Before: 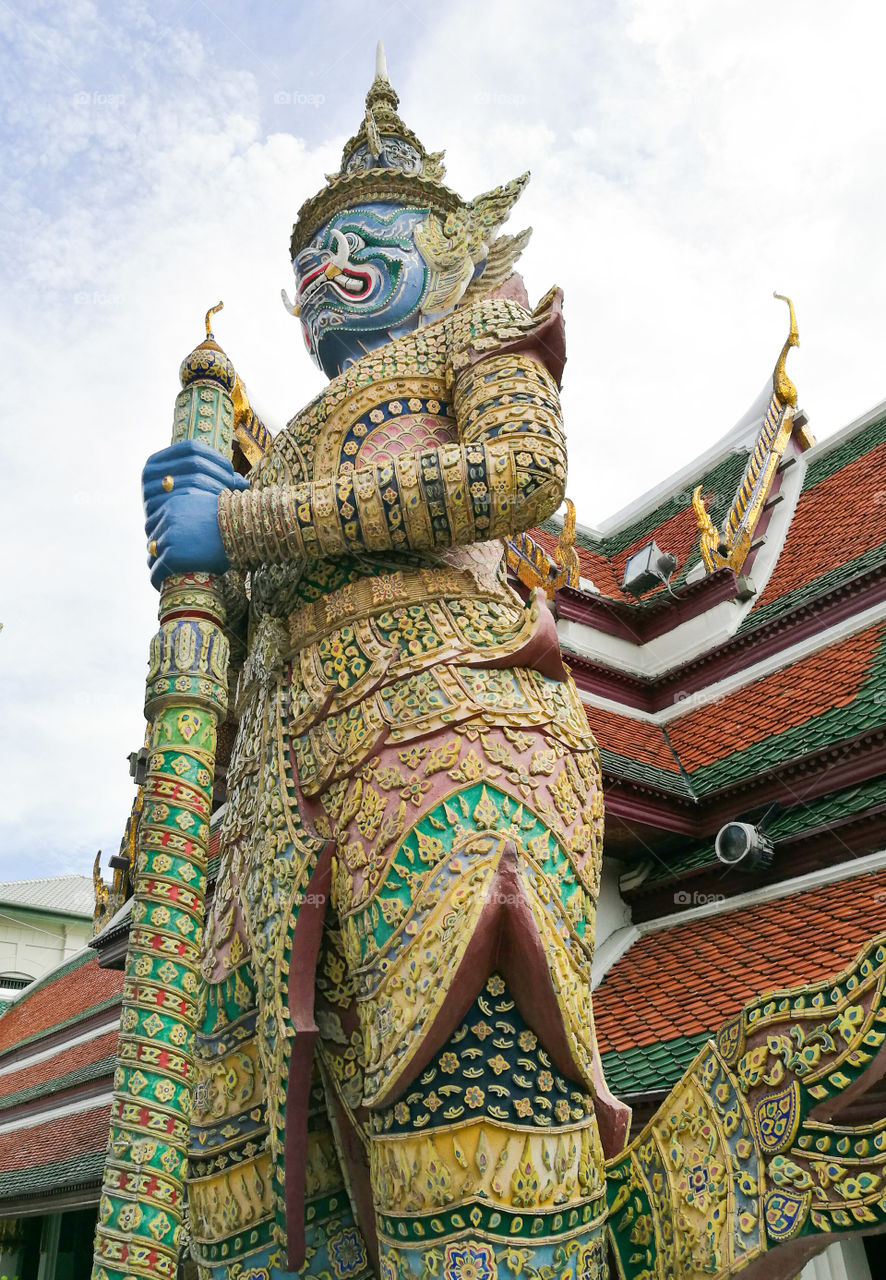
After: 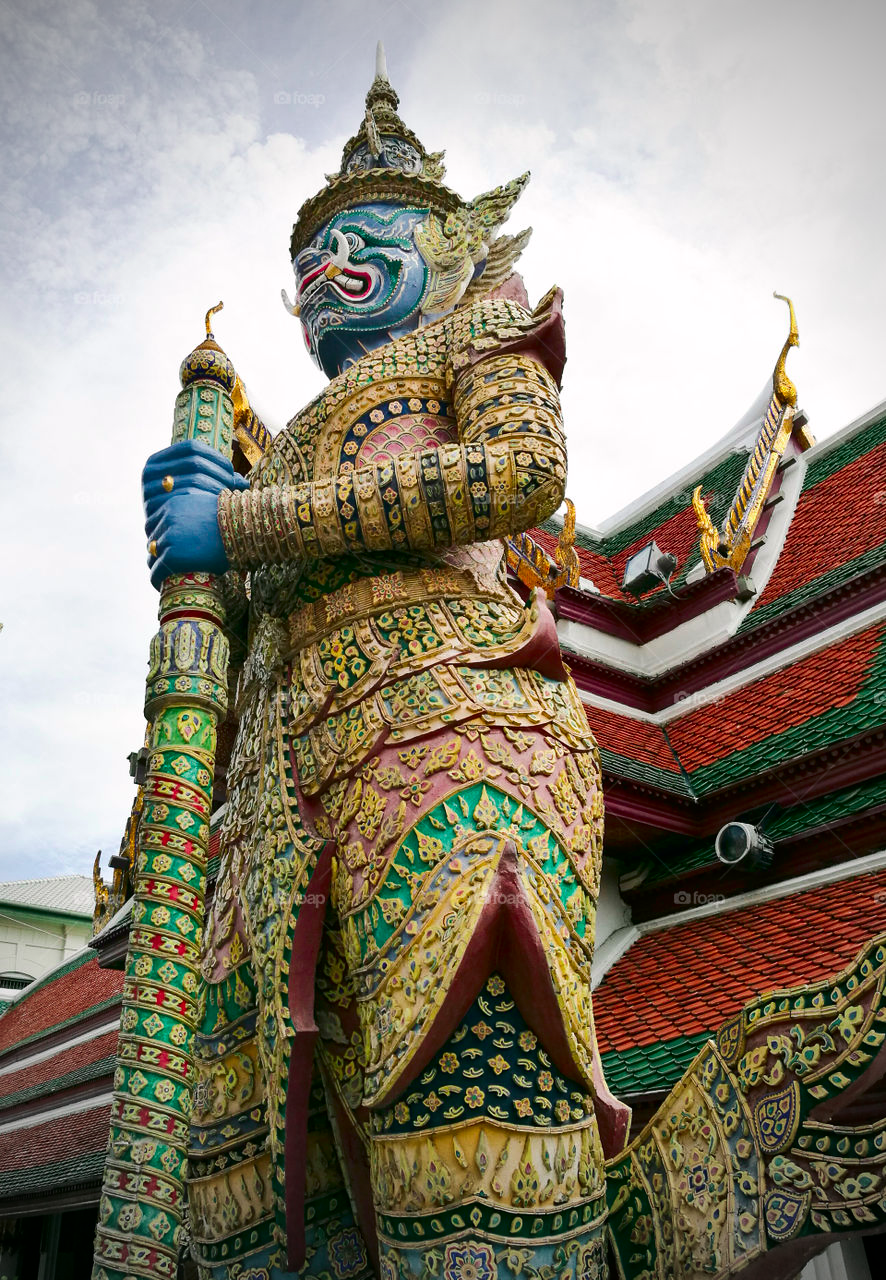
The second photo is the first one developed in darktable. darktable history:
vignetting: fall-off start 71.62%, brightness -0.612, saturation -0.672
tone curve: curves: ch0 [(0, 0) (0.253, 0.237) (1, 1)]; ch1 [(0, 0) (0.411, 0.385) (0.502, 0.506) (0.557, 0.565) (0.66, 0.683) (1, 1)]; ch2 [(0, 0) (0.394, 0.413) (0.5, 0.5) (1, 1)], color space Lab, independent channels, preserve colors none
contrast brightness saturation: contrast 0.115, brightness -0.122, saturation 0.201
